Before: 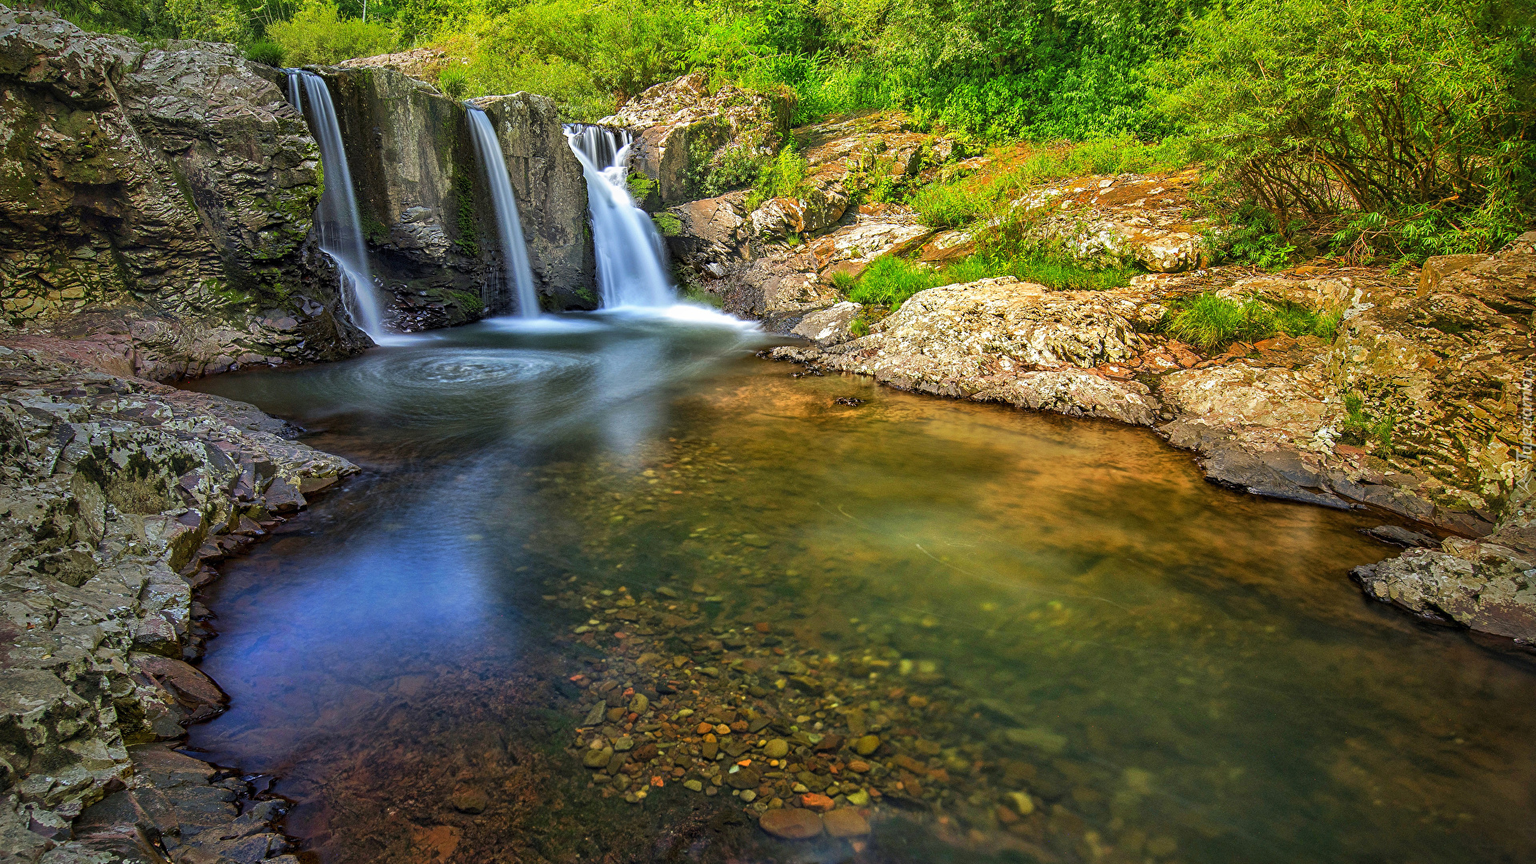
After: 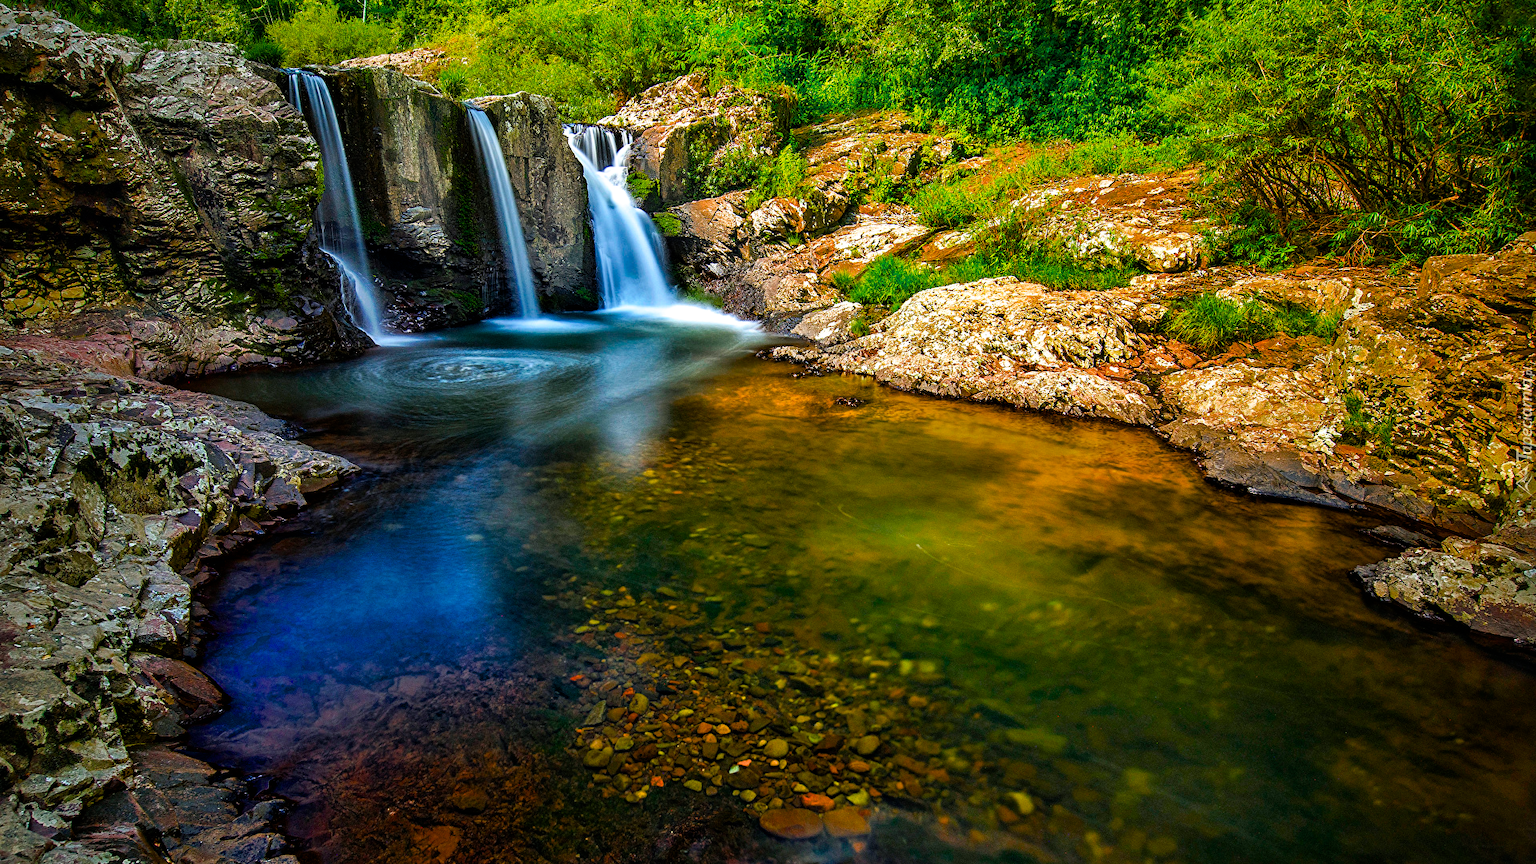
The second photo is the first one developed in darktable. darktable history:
filmic rgb: black relative exposure -8 EV, white relative exposure 2.35 EV, hardness 6.65
color balance rgb: shadows lift › chroma 2.012%, shadows lift › hue 248.32°, perceptual saturation grading › global saturation 25.897%, saturation formula JzAzBz (2021)
